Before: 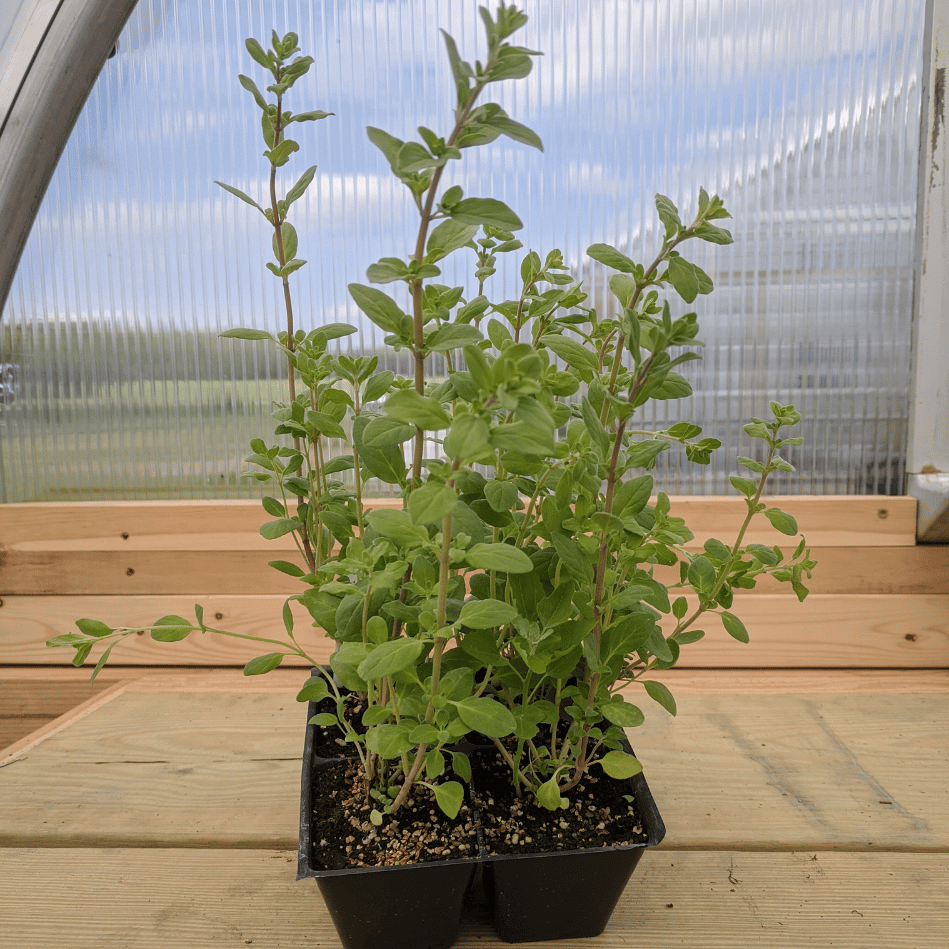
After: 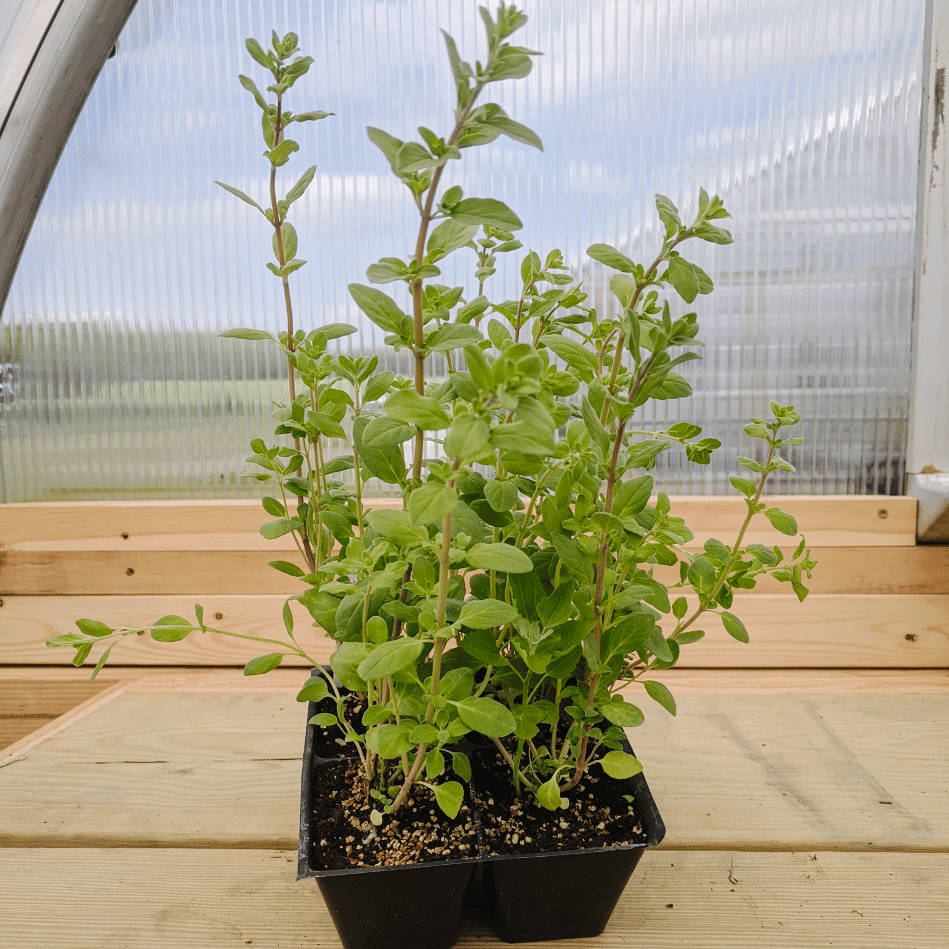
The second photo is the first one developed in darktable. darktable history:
tone curve: curves: ch0 [(0, 0) (0.003, 0.02) (0.011, 0.023) (0.025, 0.028) (0.044, 0.045) (0.069, 0.063) (0.1, 0.09) (0.136, 0.122) (0.177, 0.166) (0.224, 0.223) (0.277, 0.297) (0.335, 0.384) (0.399, 0.461) (0.468, 0.549) (0.543, 0.632) (0.623, 0.705) (0.709, 0.772) (0.801, 0.844) (0.898, 0.91) (1, 1)], preserve colors none
